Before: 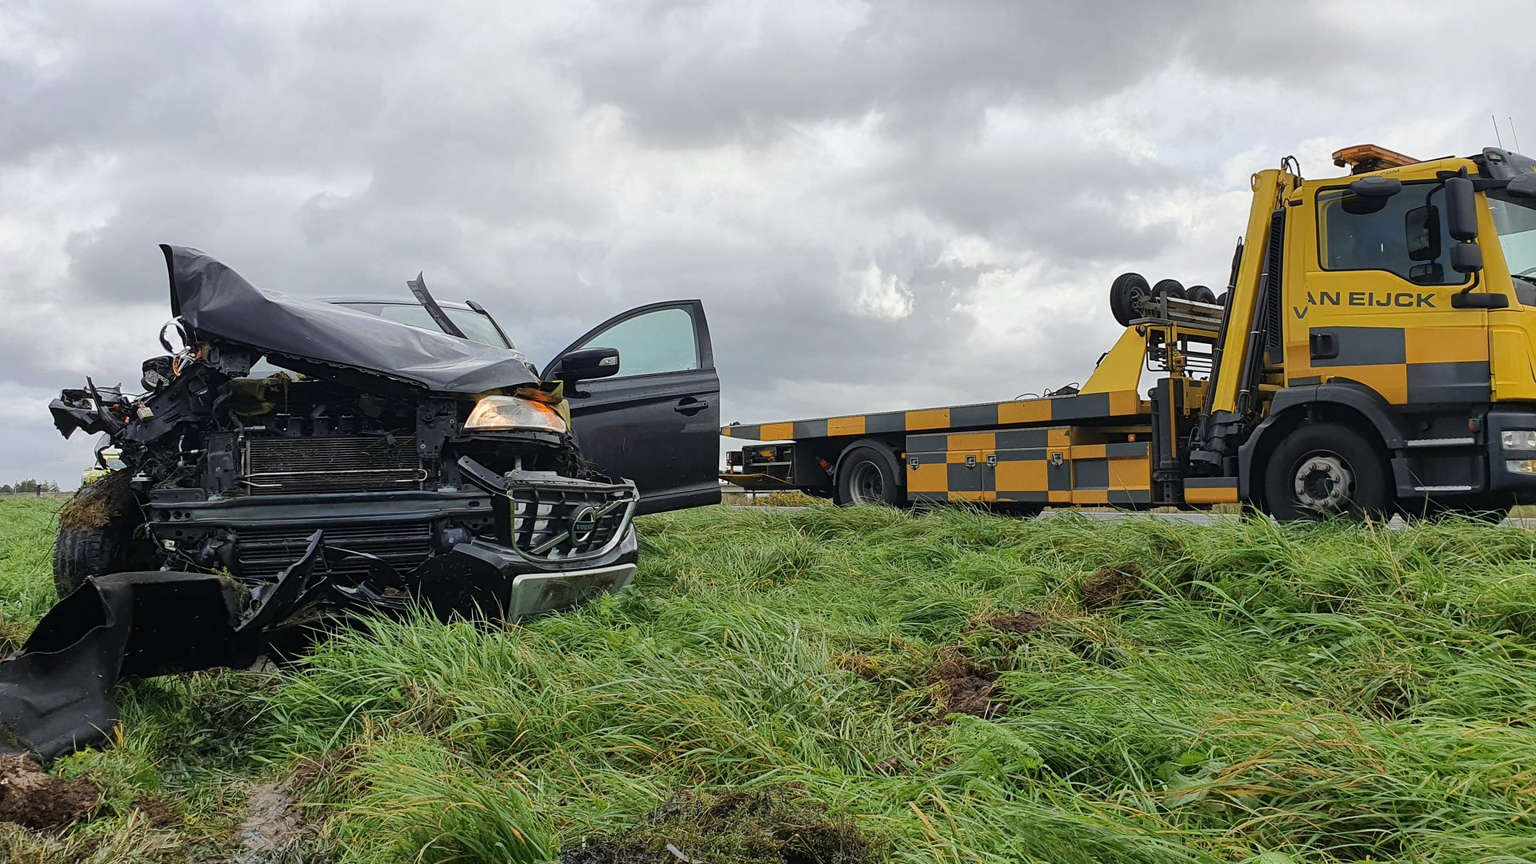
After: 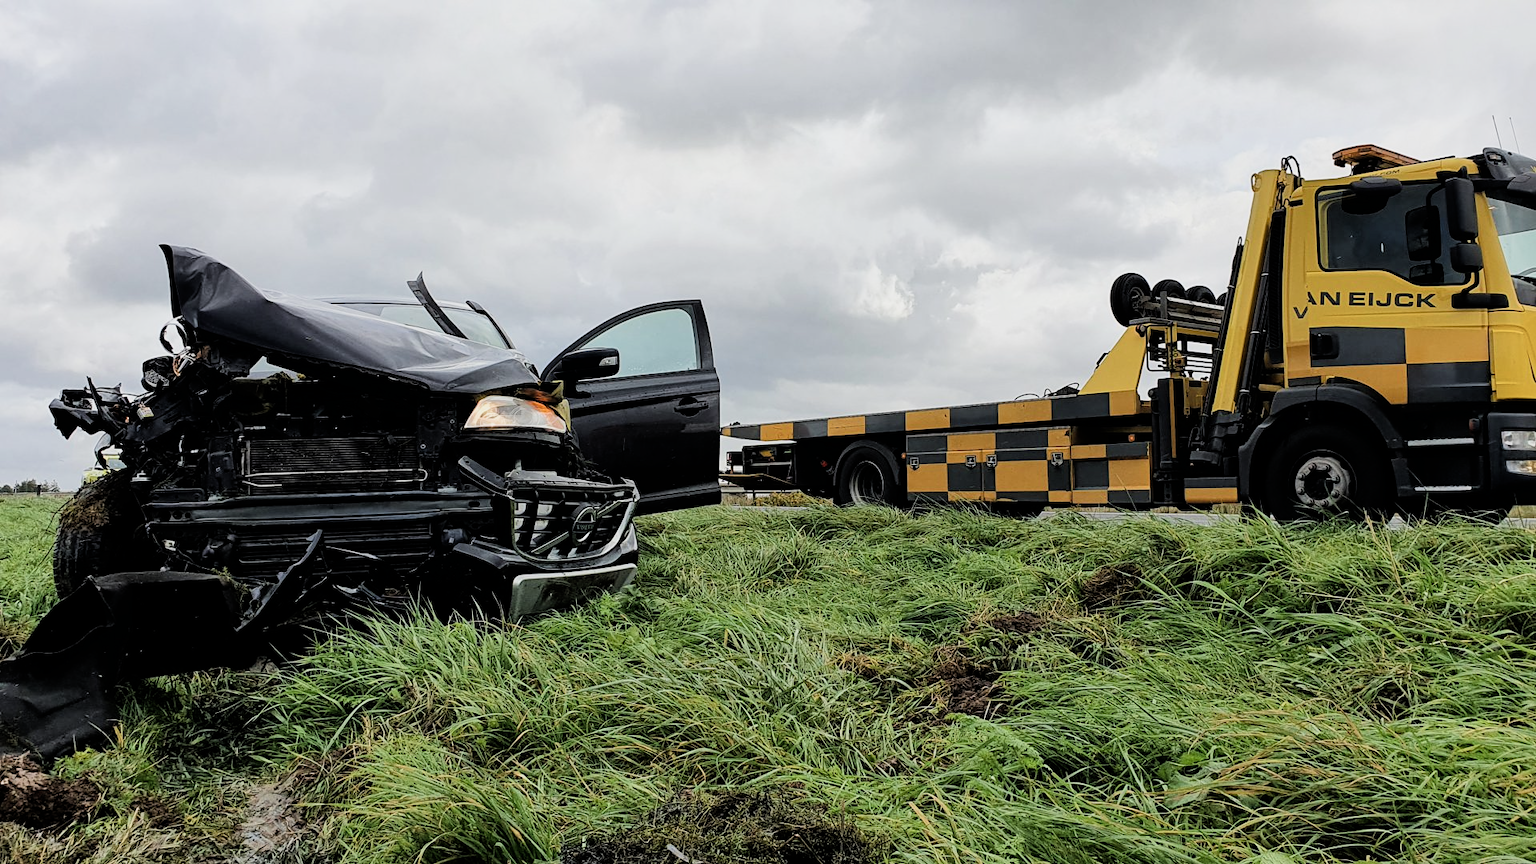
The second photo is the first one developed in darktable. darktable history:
rotate and perspective: automatic cropping original format, crop left 0, crop top 0
white balance: emerald 1
filmic rgb: black relative exposure -5 EV, white relative exposure 3.5 EV, hardness 3.19, contrast 1.5, highlights saturation mix -50%
contrast brightness saturation: saturation -0.04
